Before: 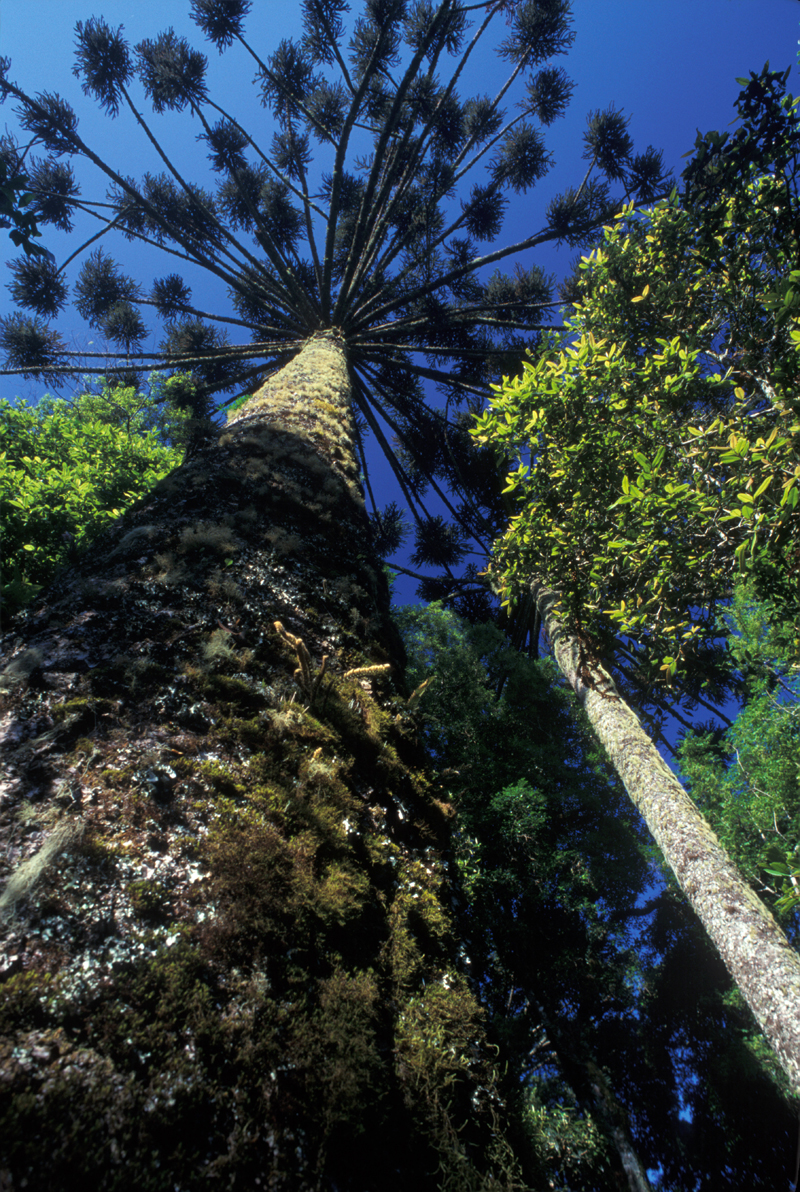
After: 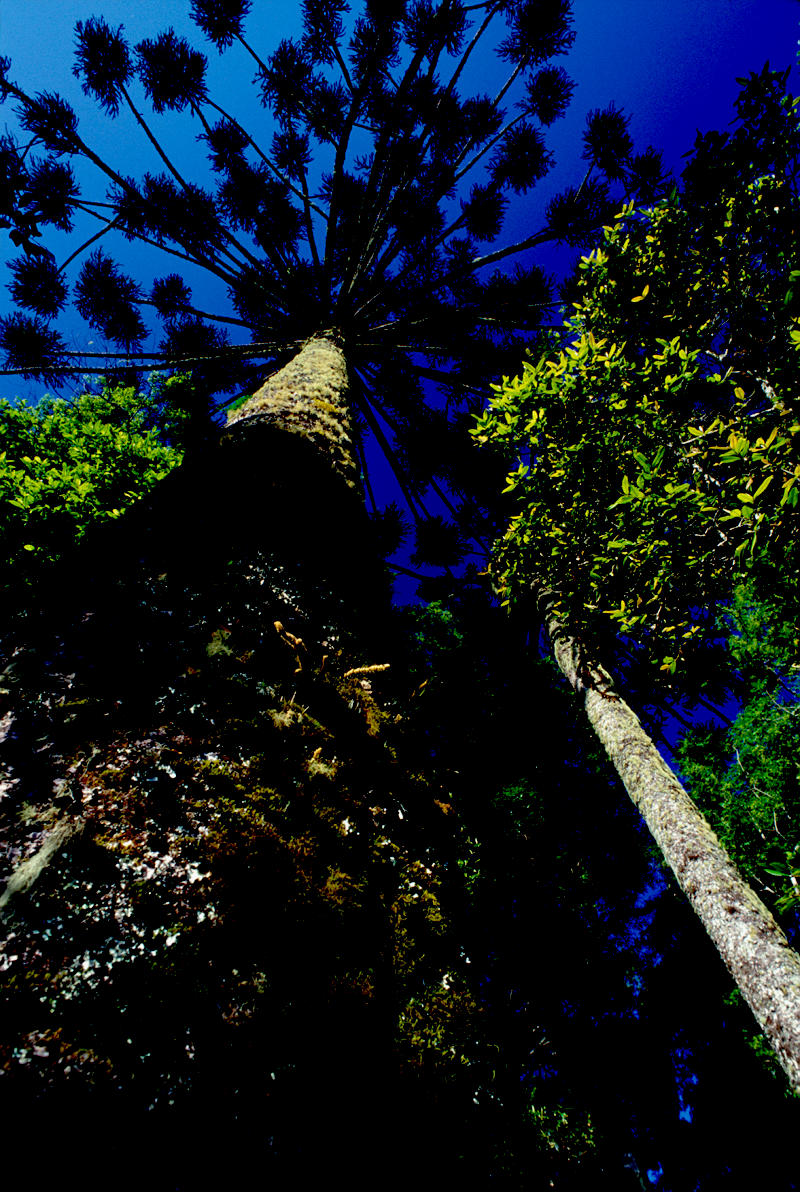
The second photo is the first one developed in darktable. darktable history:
exposure: black level correction 0.099, exposure -0.087 EV, compensate highlight preservation false
